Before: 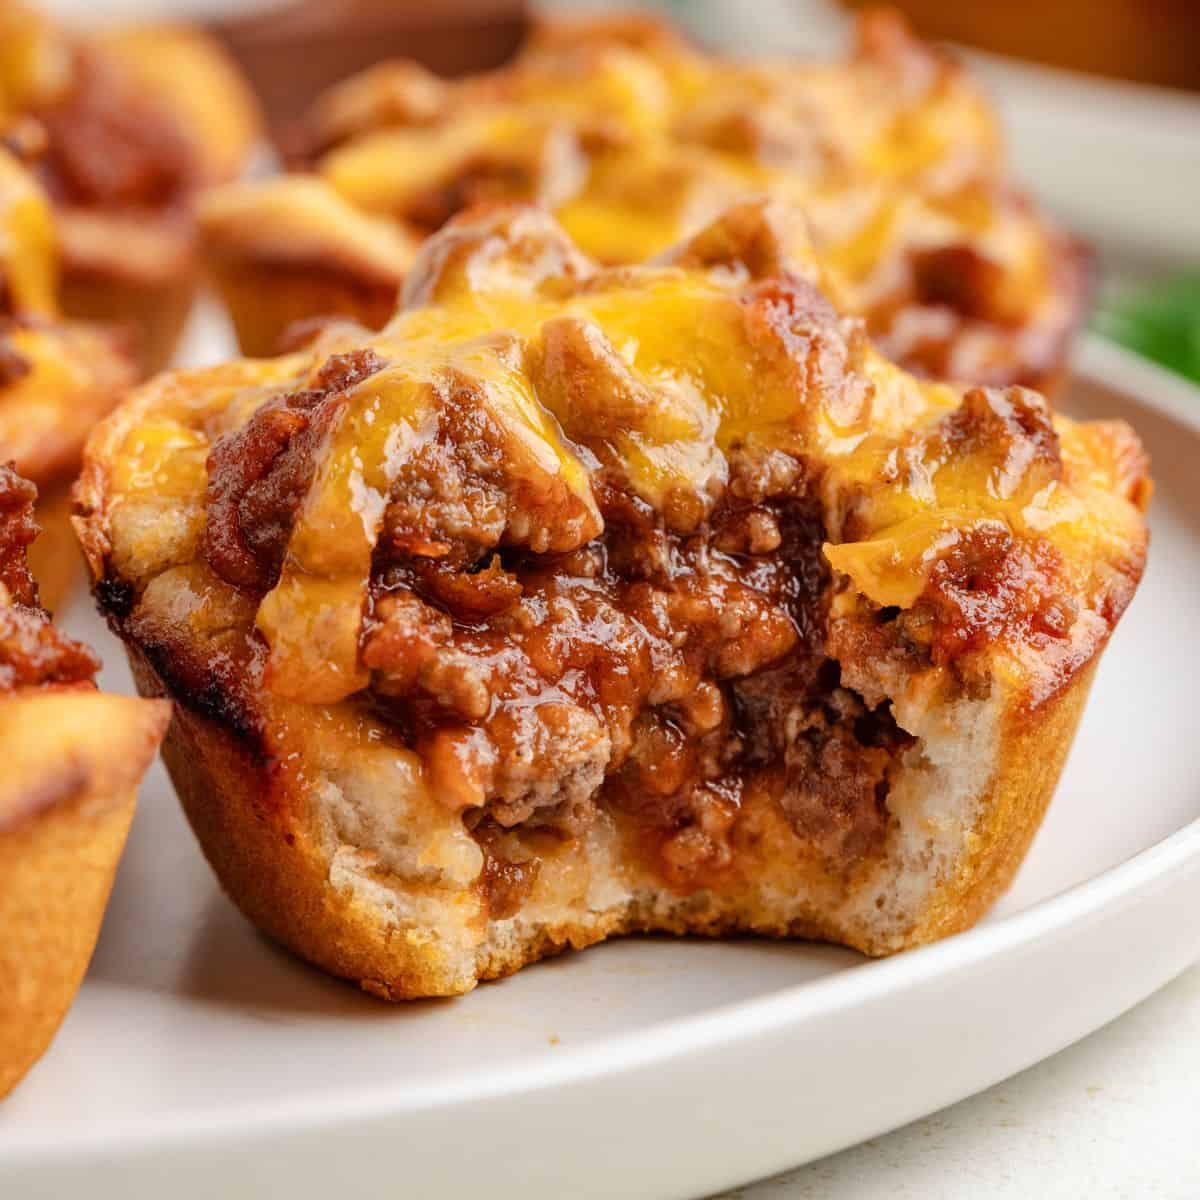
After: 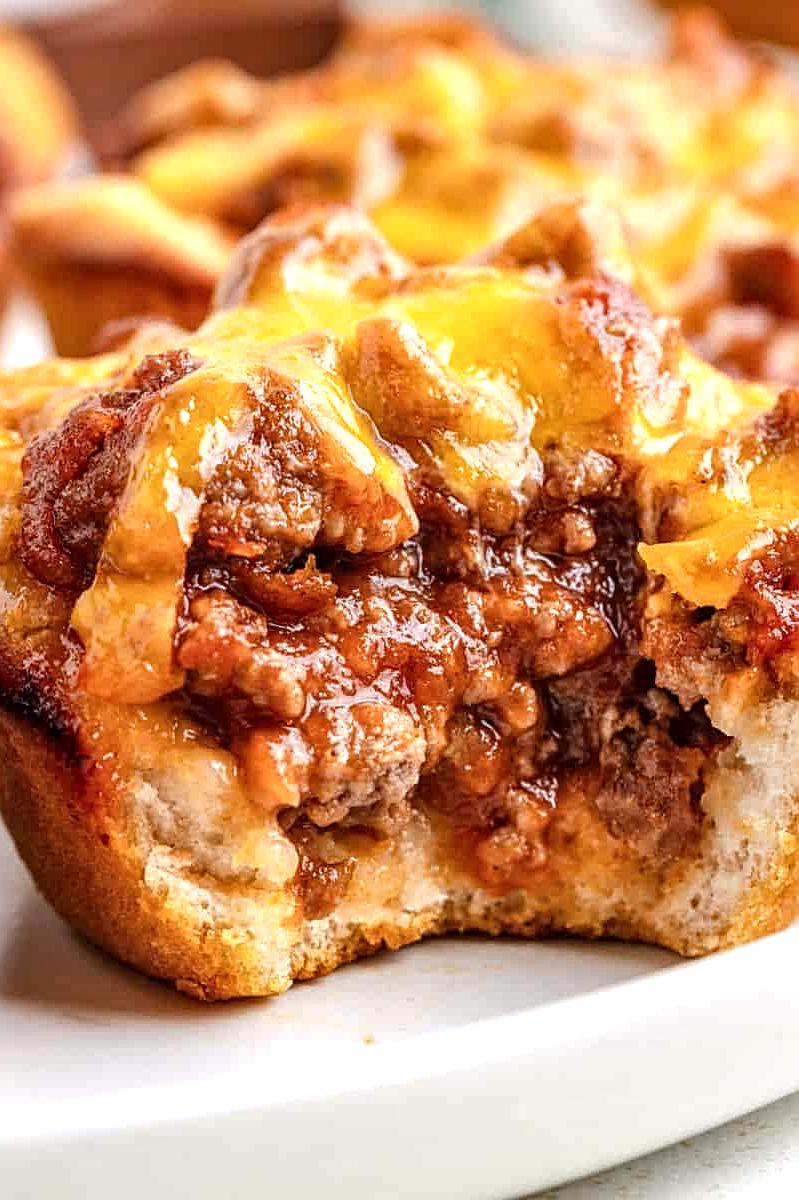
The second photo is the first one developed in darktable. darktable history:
crop: left 15.419%, right 17.914%
exposure: black level correction 0, exposure 0.5 EV, compensate exposure bias true, compensate highlight preservation false
color calibration: x 0.355, y 0.367, temperature 4700.38 K
sharpen: on, module defaults
local contrast: on, module defaults
